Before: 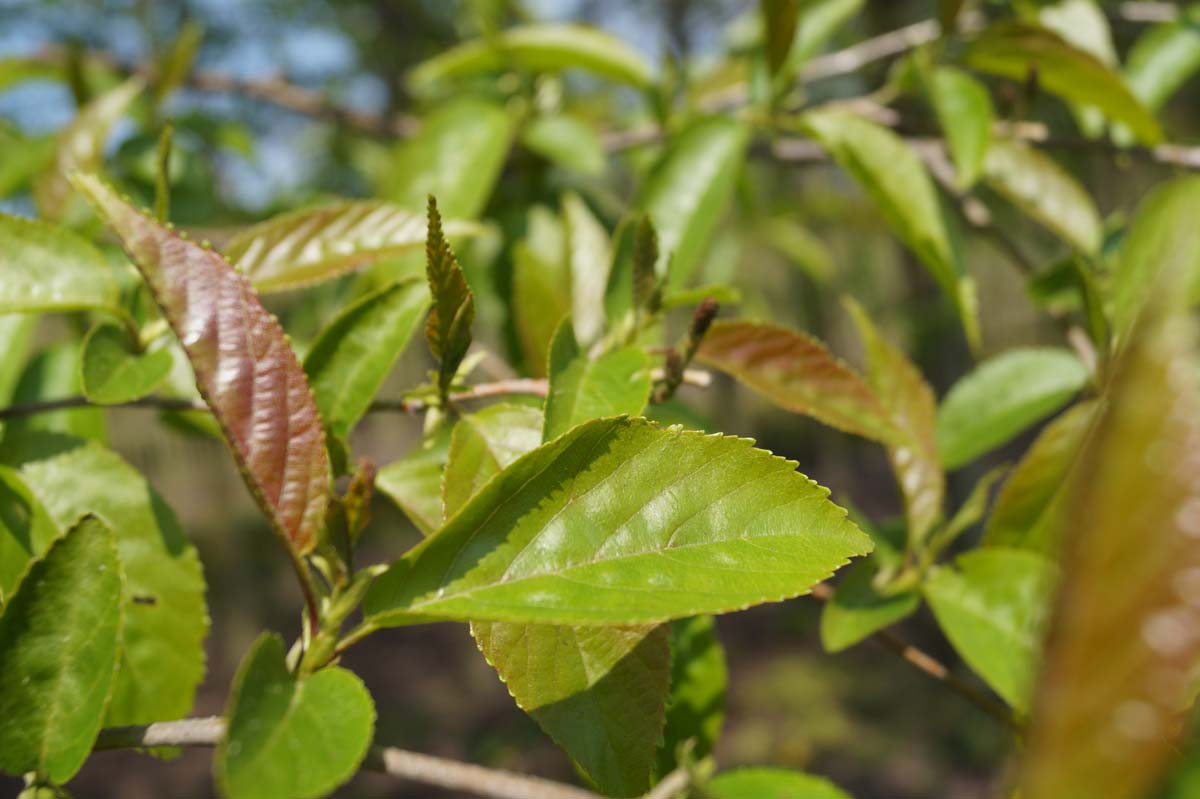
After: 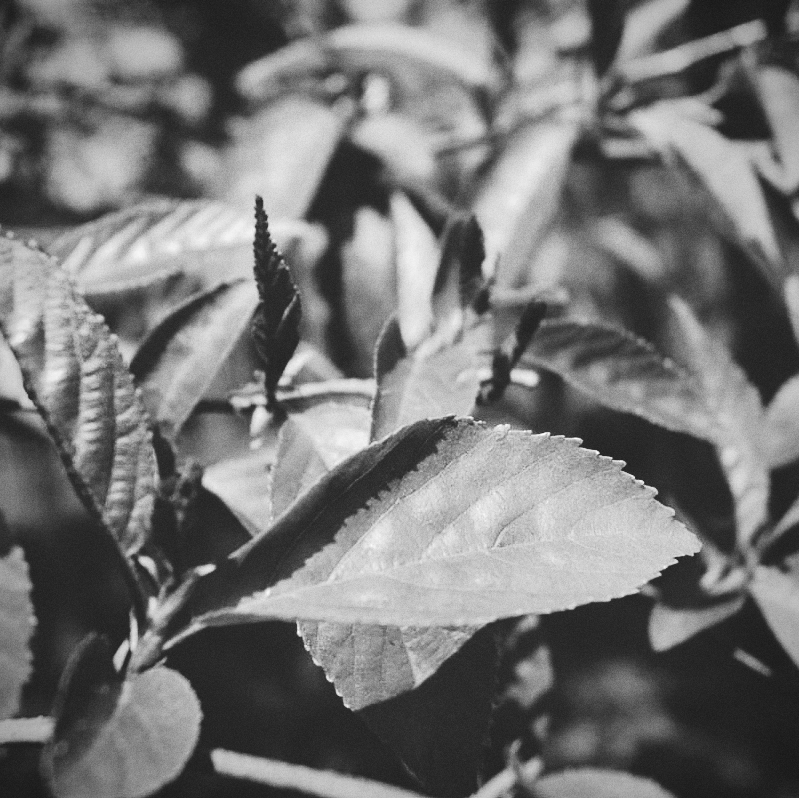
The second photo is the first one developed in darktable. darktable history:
exposure: exposure -0.293 EV, compensate highlight preservation false
tone equalizer: -8 EV -0.75 EV, -7 EV -0.7 EV, -6 EV -0.6 EV, -5 EV -0.4 EV, -3 EV 0.4 EV, -2 EV 0.6 EV, -1 EV 0.7 EV, +0 EV 0.75 EV, edges refinement/feathering 500, mask exposure compensation -1.57 EV, preserve details no
monochrome: a -92.57, b 58.91
crop and rotate: left 14.436%, right 18.898%
tone curve: curves: ch0 [(0, 0) (0.003, 0.145) (0.011, 0.15) (0.025, 0.15) (0.044, 0.156) (0.069, 0.161) (0.1, 0.169) (0.136, 0.175) (0.177, 0.184) (0.224, 0.196) (0.277, 0.234) (0.335, 0.291) (0.399, 0.391) (0.468, 0.505) (0.543, 0.633) (0.623, 0.742) (0.709, 0.826) (0.801, 0.882) (0.898, 0.93) (1, 1)], preserve colors none
grain: on, module defaults
vignetting: fall-off radius 60.92%
